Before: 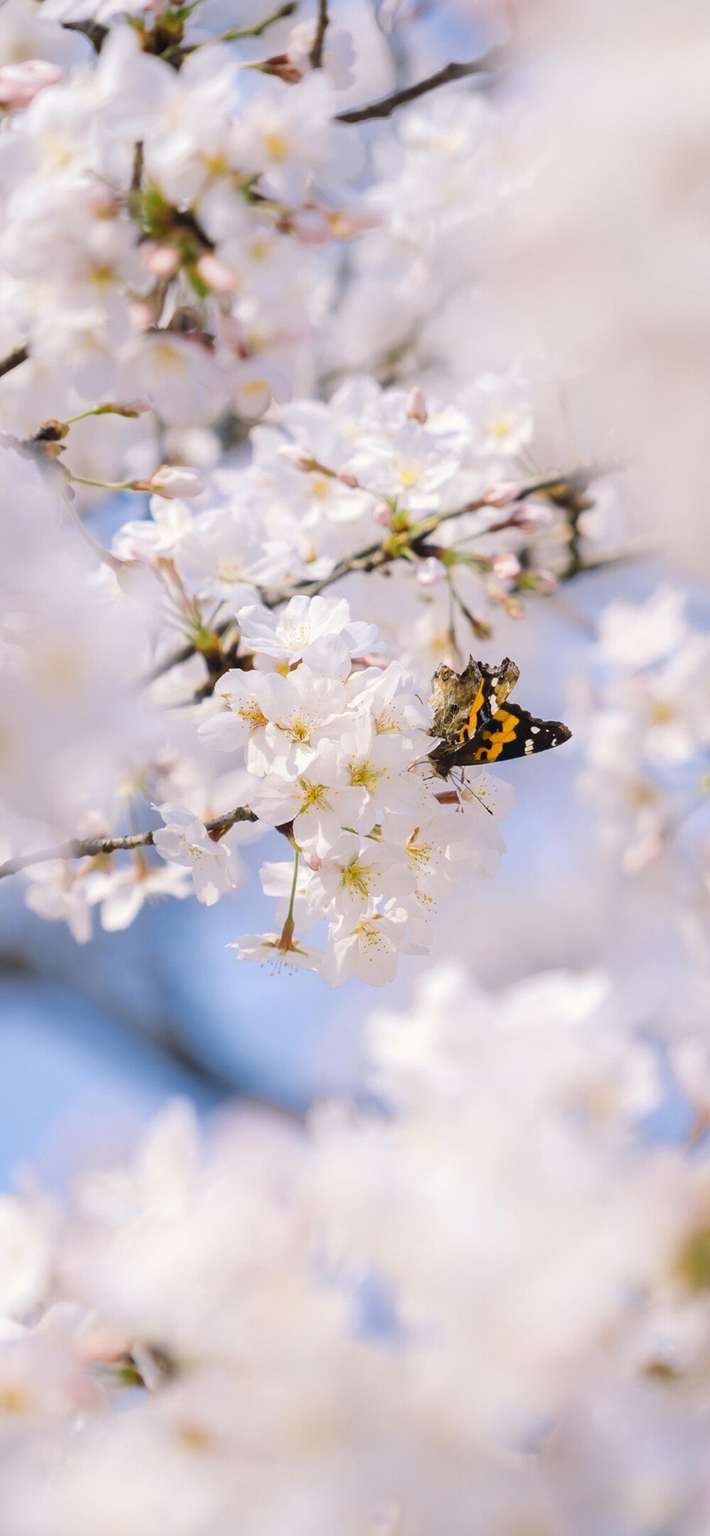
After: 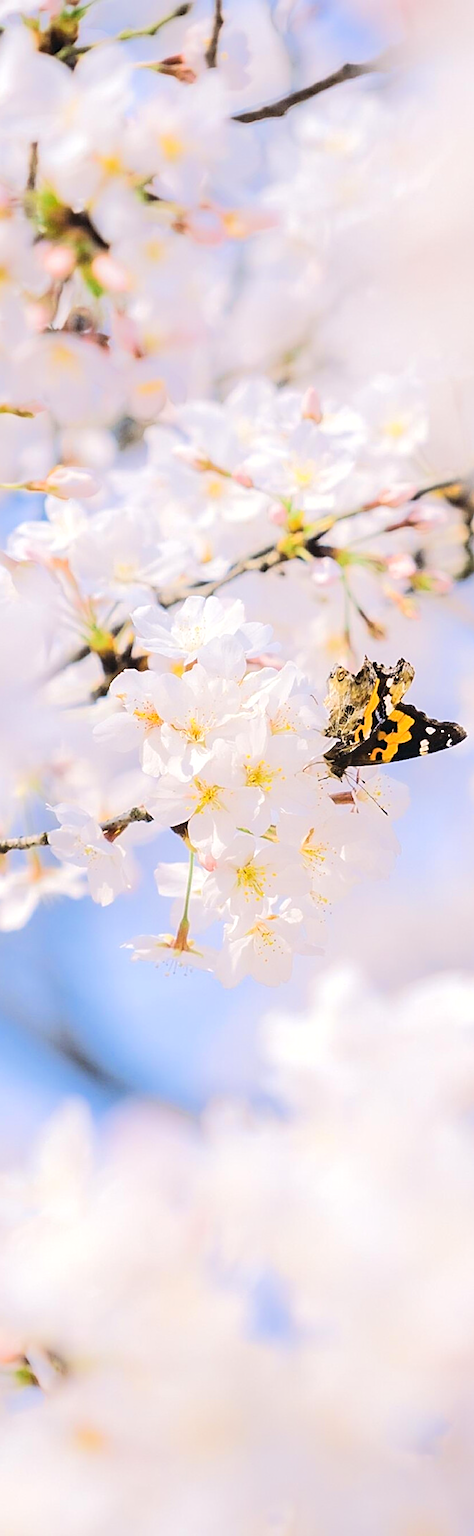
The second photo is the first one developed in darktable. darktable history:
tone equalizer: -7 EV 0.156 EV, -6 EV 0.639 EV, -5 EV 1.13 EV, -4 EV 1.33 EV, -3 EV 1.14 EV, -2 EV 0.6 EV, -1 EV 0.154 EV, edges refinement/feathering 500, mask exposure compensation -1.57 EV, preserve details no
sharpen: on, module defaults
crop and rotate: left 14.887%, right 18.233%
